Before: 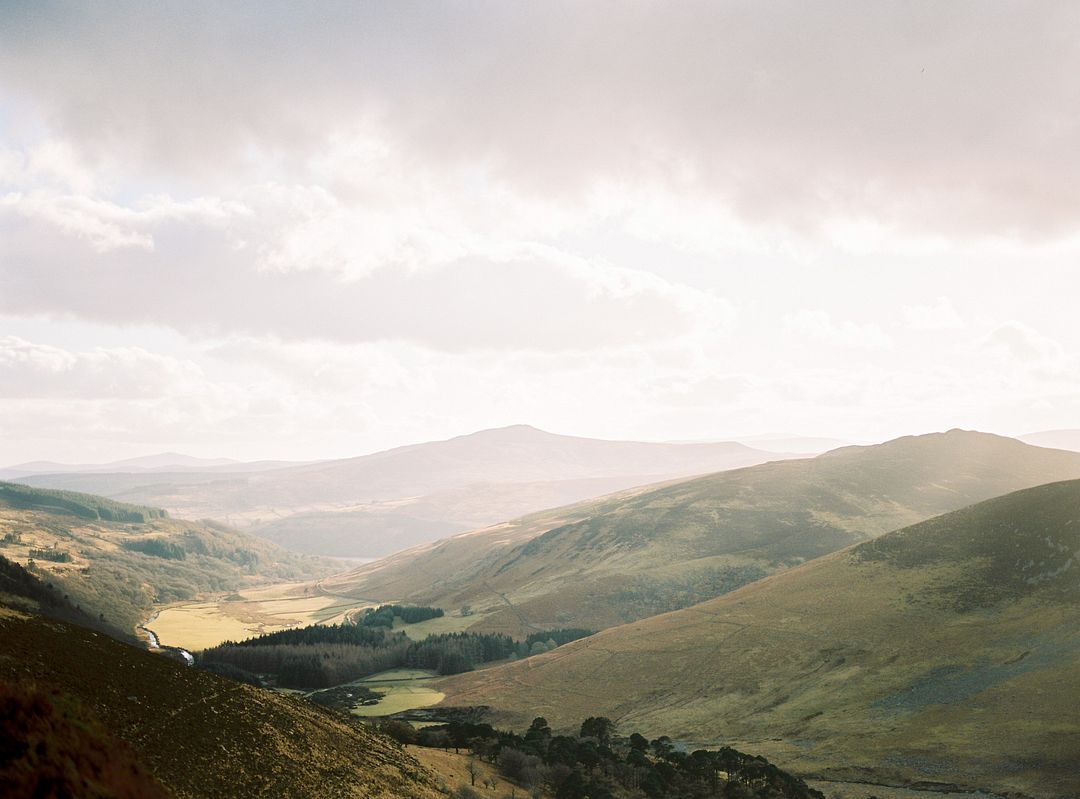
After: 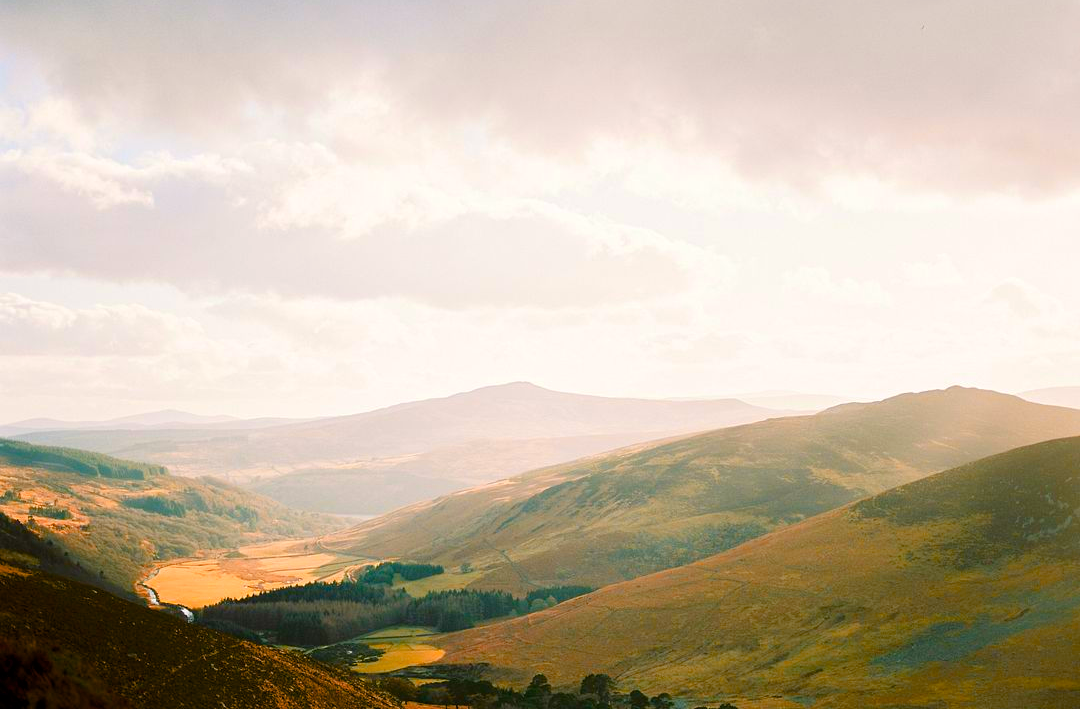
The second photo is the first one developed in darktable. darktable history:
crop and rotate: top 5.489%, bottom 5.755%
color correction: highlights b* 2.89
color zones: curves: ch1 [(0, 0.469) (0.072, 0.457) (0.243, 0.494) (0.429, 0.5) (0.571, 0.5) (0.714, 0.5) (0.857, 0.5) (1, 0.469)]; ch2 [(0, 0.499) (0.143, 0.467) (0.242, 0.436) (0.429, 0.493) (0.571, 0.5) (0.714, 0.5) (0.857, 0.5) (1, 0.499)], mix 25.25%
color balance rgb: power › hue 62.05°, linear chroma grading › global chroma 24.519%, perceptual saturation grading › global saturation 36.917%, perceptual saturation grading › shadows 34.723%, global vibrance 20%
